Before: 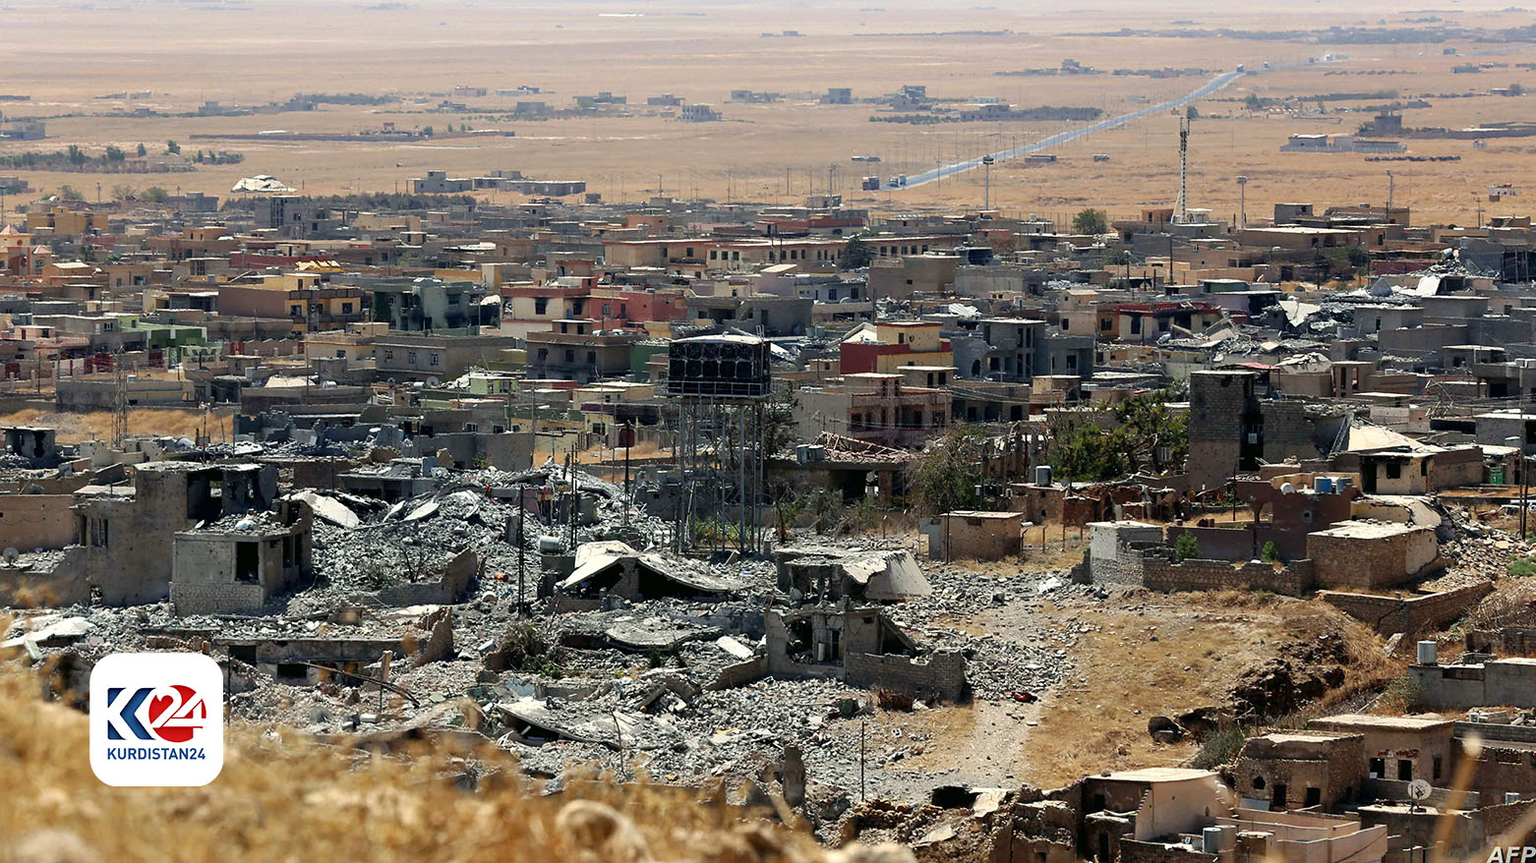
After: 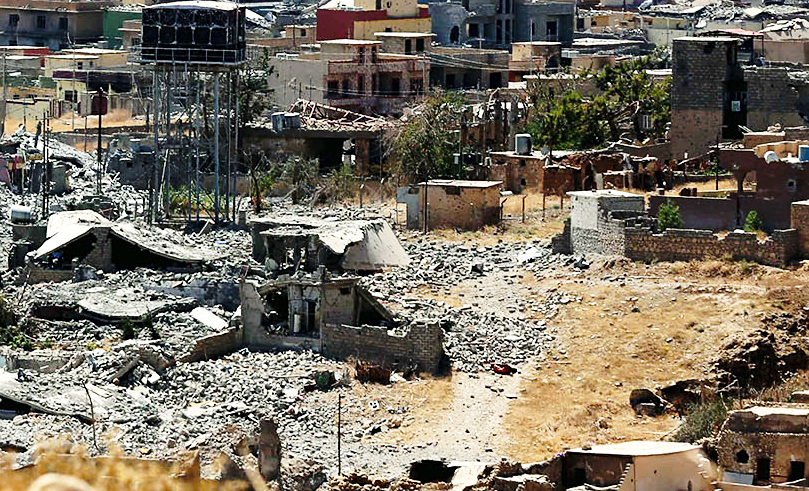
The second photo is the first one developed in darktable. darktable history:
sharpen: amount 0.2
crop: left 34.479%, top 38.822%, right 13.718%, bottom 5.172%
base curve: curves: ch0 [(0, 0) (0.028, 0.03) (0.121, 0.232) (0.46, 0.748) (0.859, 0.968) (1, 1)], preserve colors none
